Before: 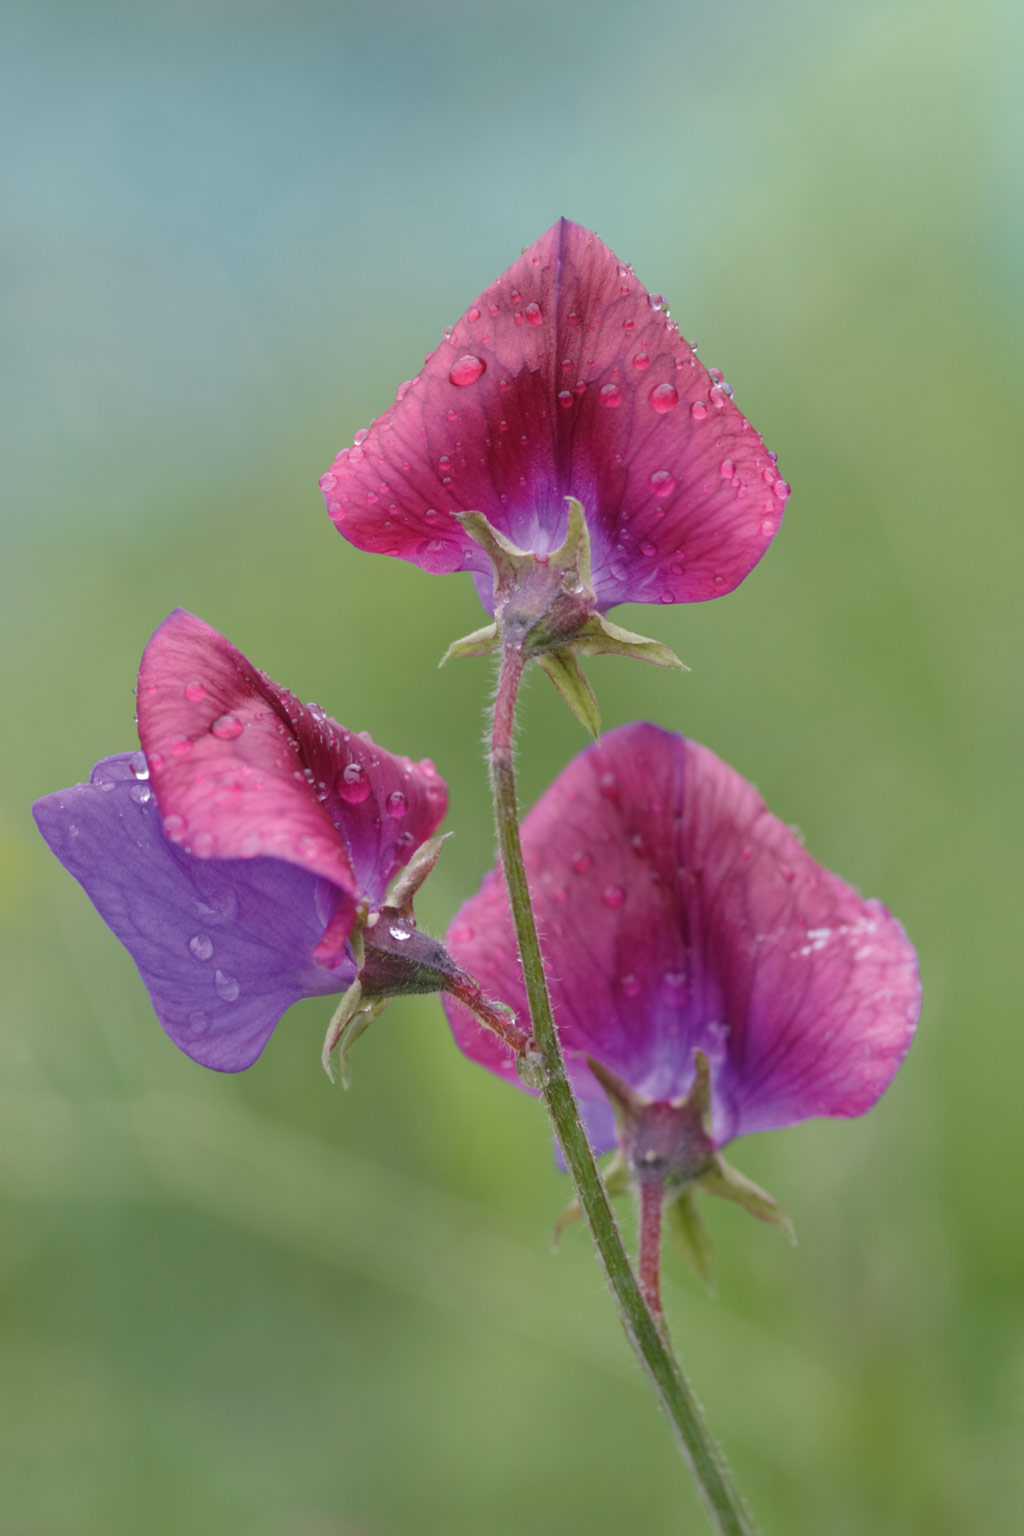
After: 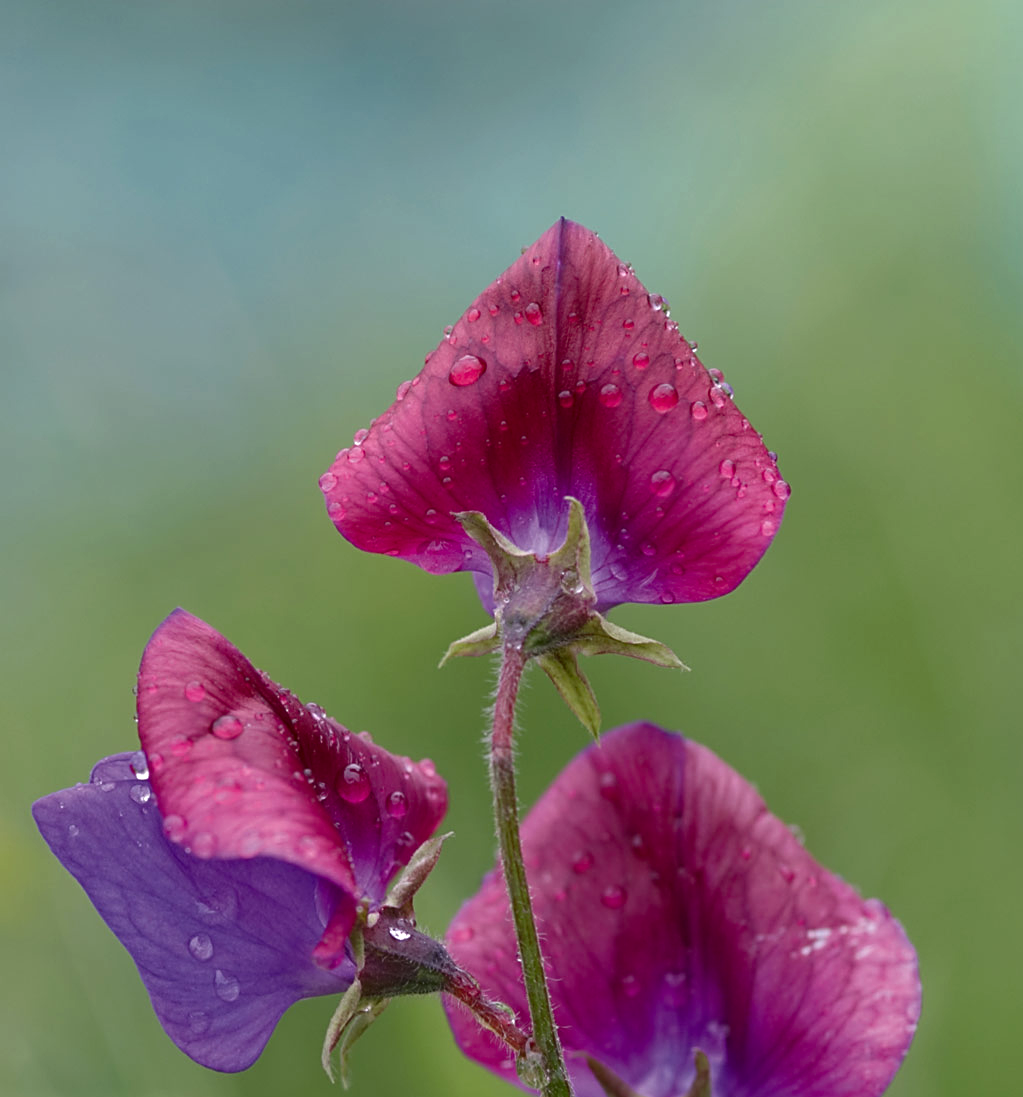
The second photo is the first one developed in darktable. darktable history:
sharpen: on, module defaults
crop: bottom 28.576%
contrast brightness saturation: contrast 0.07, brightness -0.13, saturation 0.06
